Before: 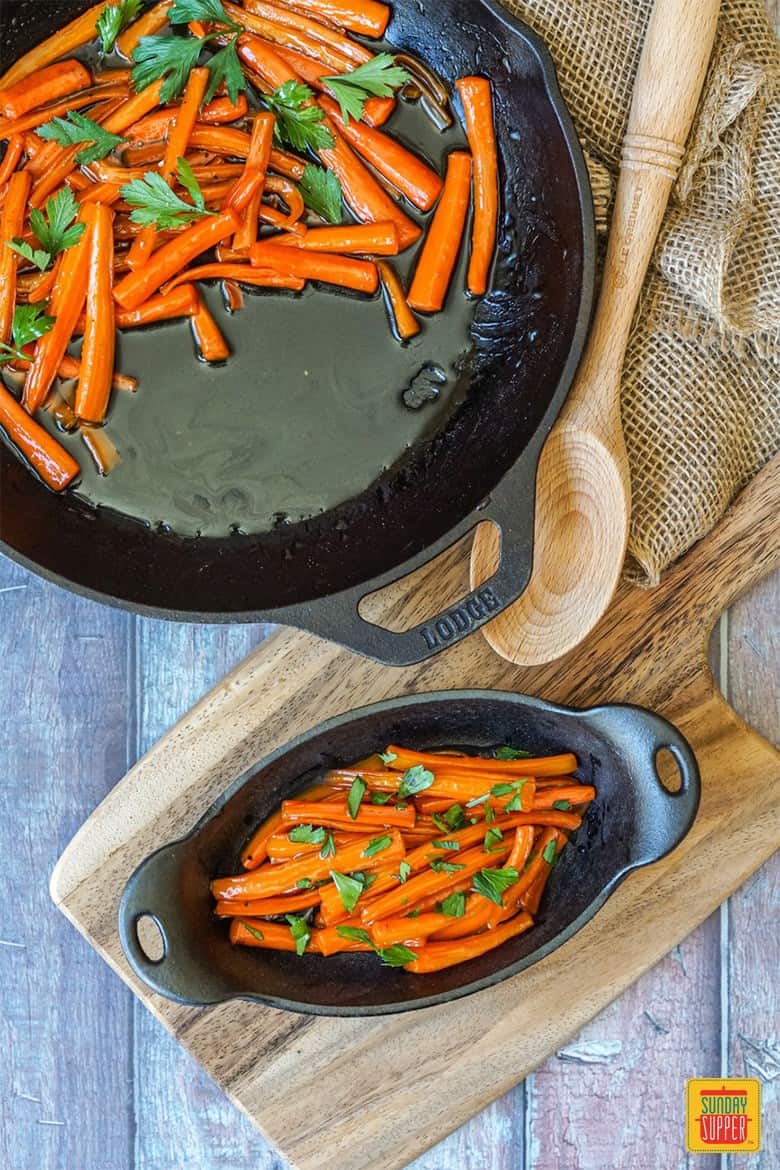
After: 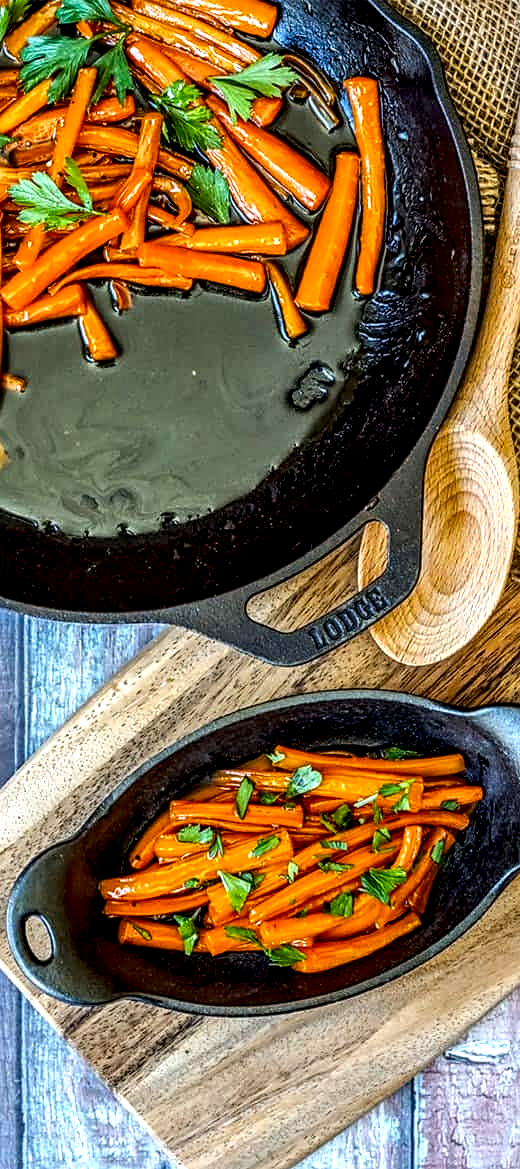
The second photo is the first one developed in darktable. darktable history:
sharpen: radius 1.882, amount 0.405, threshold 1.384
local contrast: highlights 21%, detail 196%
crop and rotate: left 14.418%, right 18.85%
color balance rgb: linear chroma grading › global chroma 9.677%, perceptual saturation grading › global saturation 10.594%, global vibrance 20.404%
